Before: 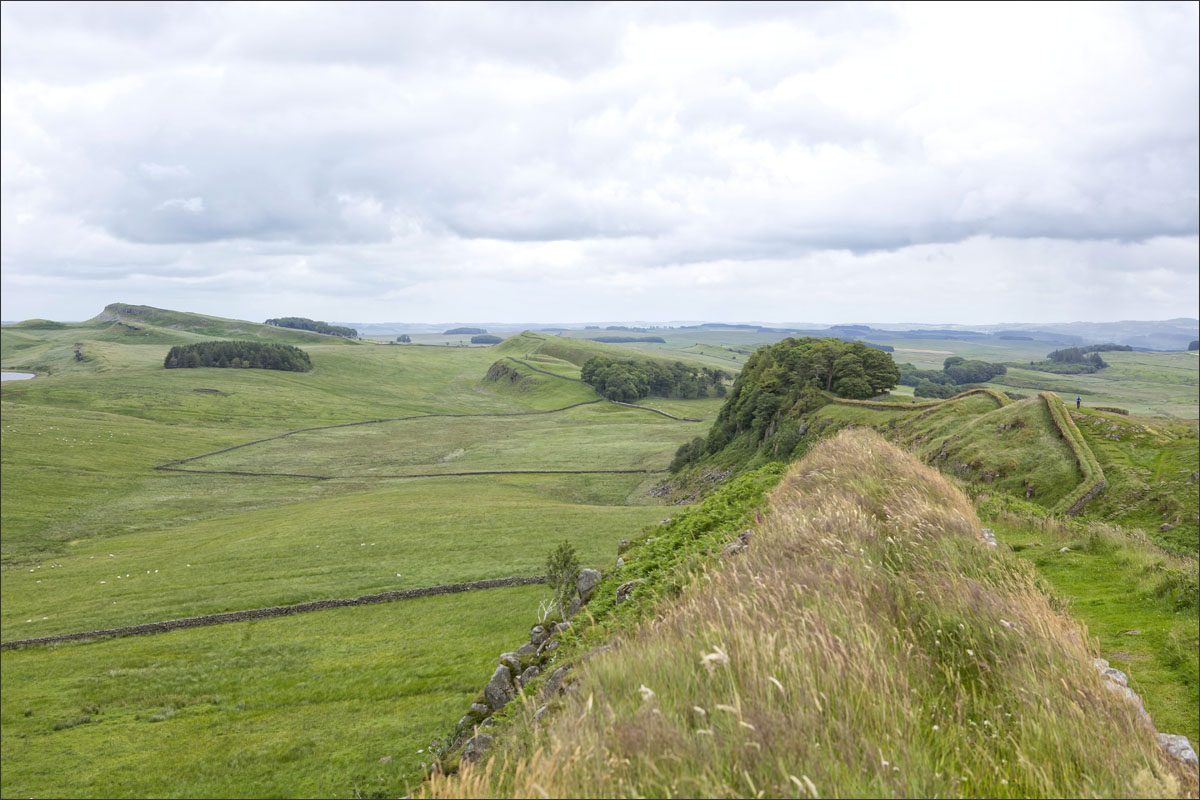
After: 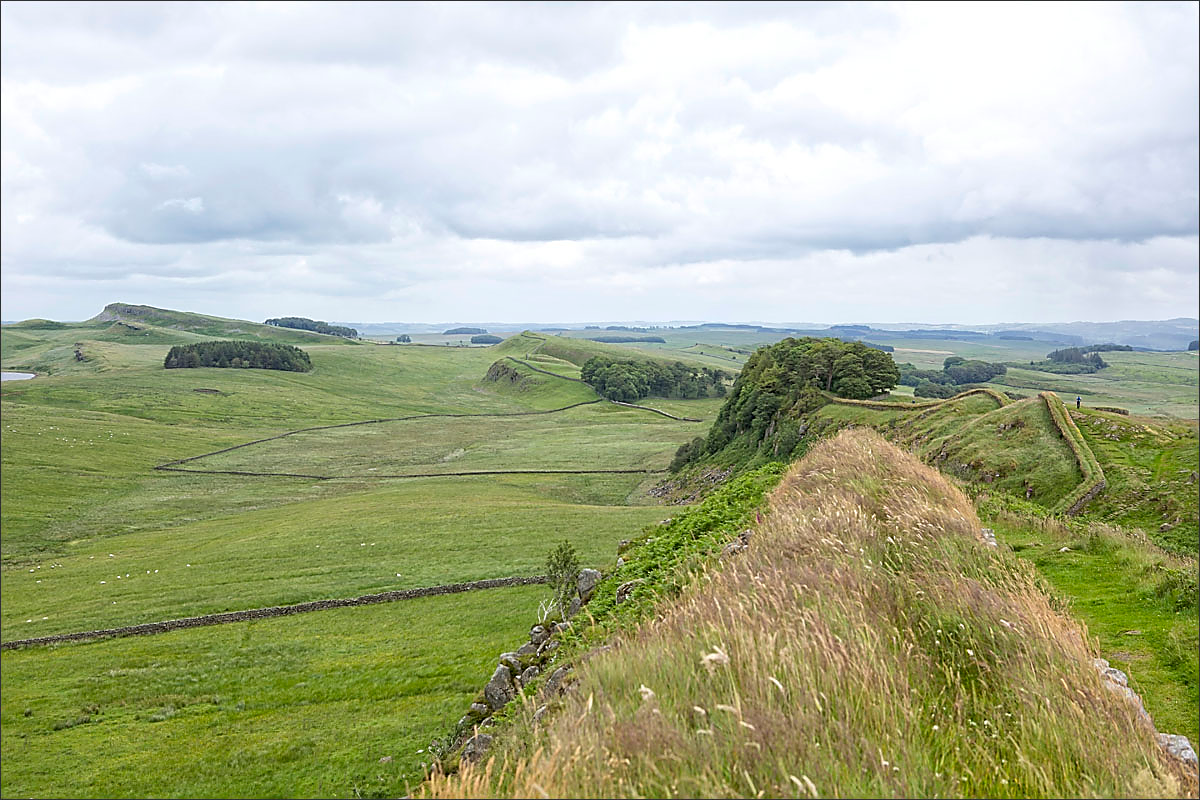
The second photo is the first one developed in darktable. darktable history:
sharpen: radius 1.409, amount 1.236, threshold 0.747
